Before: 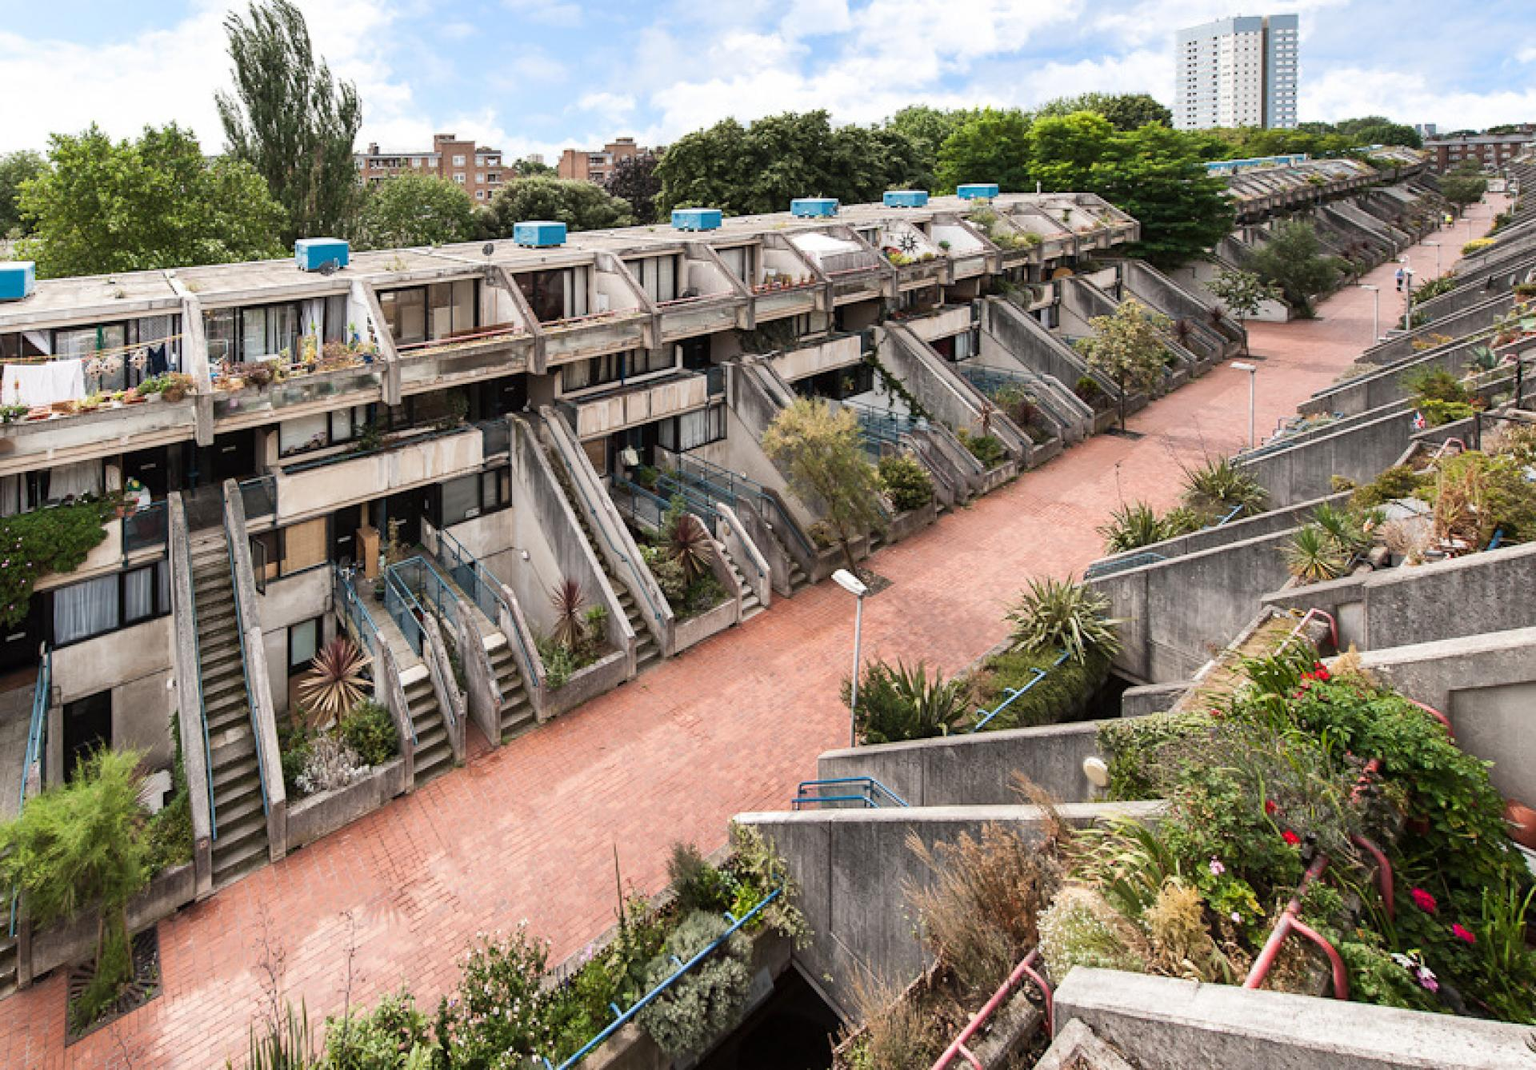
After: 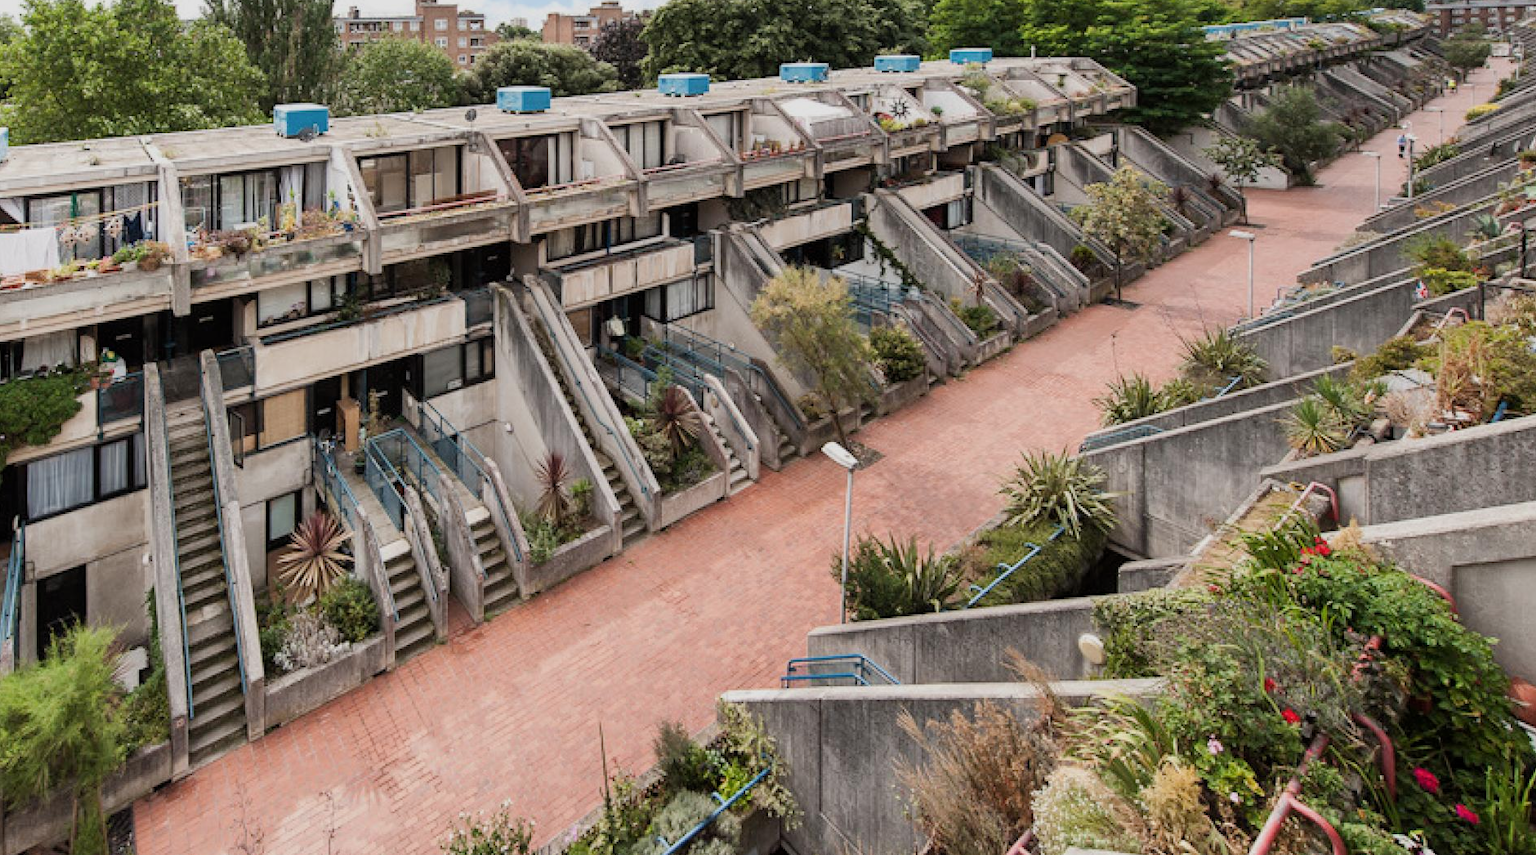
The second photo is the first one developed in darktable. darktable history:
filmic rgb: black relative exposure -15.14 EV, white relative exposure 3 EV, target black luminance 0%, hardness 9.21, latitude 98.19%, contrast 0.912, shadows ↔ highlights balance 0.353%
crop and rotate: left 1.805%, top 12.922%, right 0.277%, bottom 8.817%
